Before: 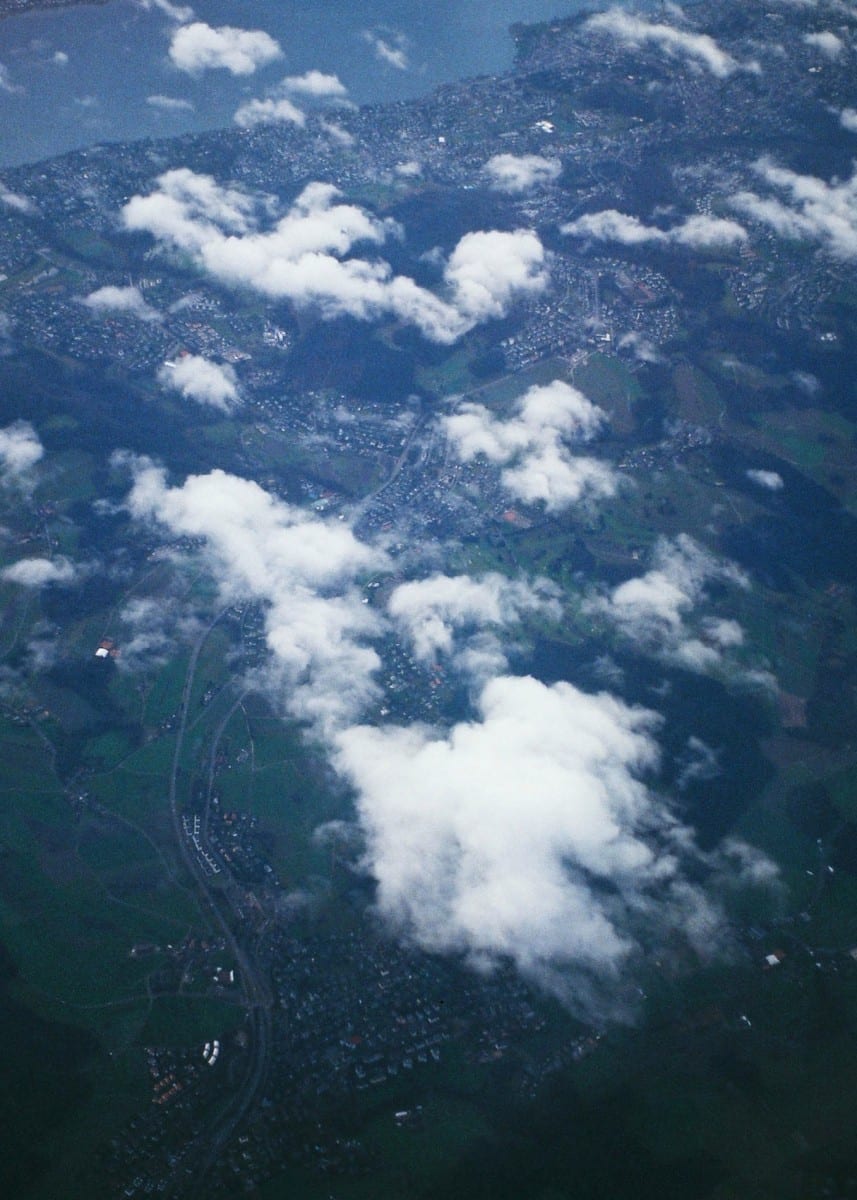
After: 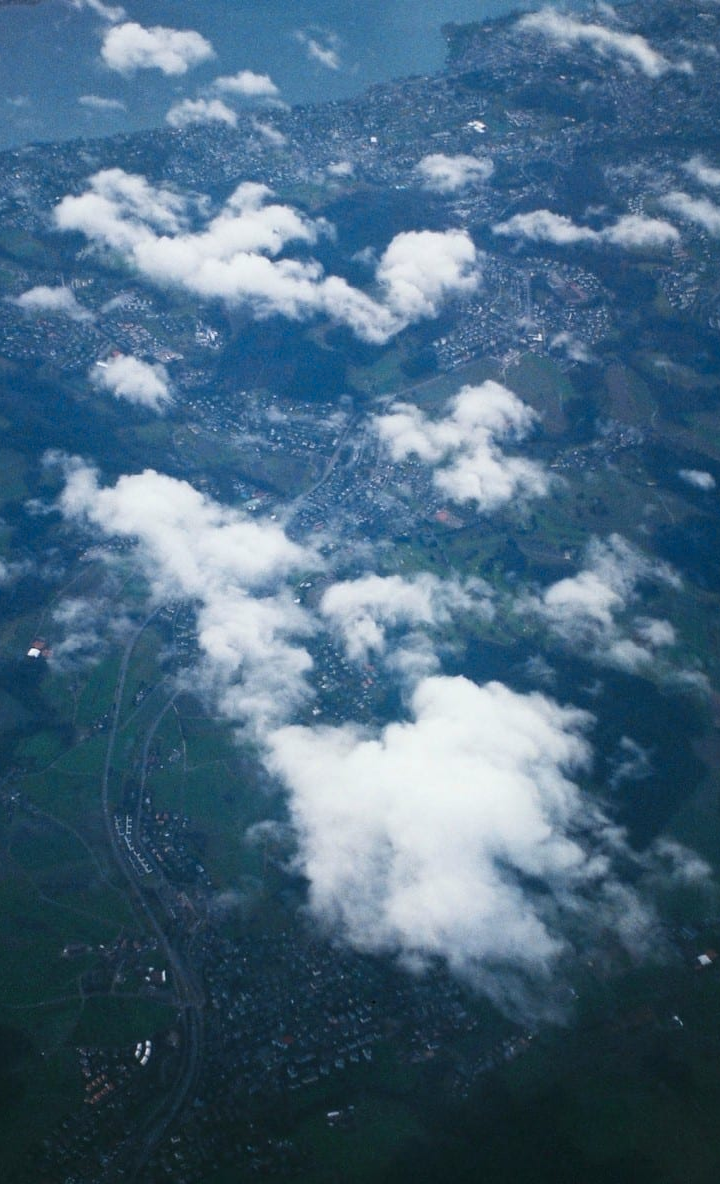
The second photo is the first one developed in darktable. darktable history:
color zones: curves: ch1 [(0.235, 0.558) (0.75, 0.5)]; ch2 [(0.25, 0.462) (0.749, 0.457)], mix 25.94%
crop: left 8.026%, right 7.374%
